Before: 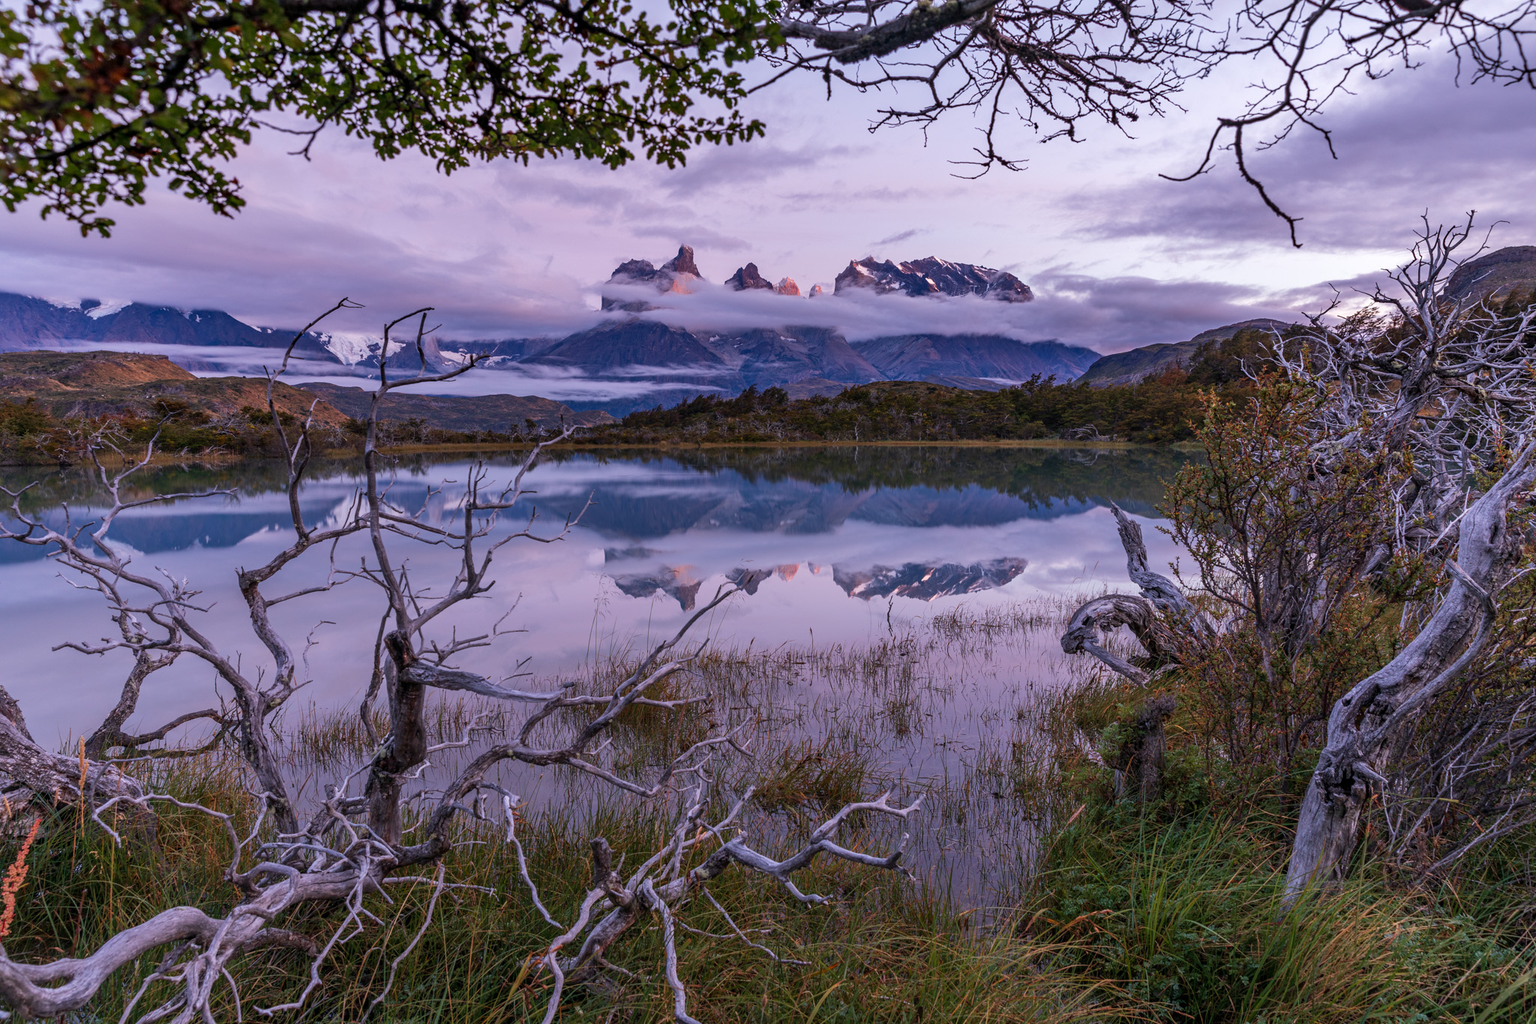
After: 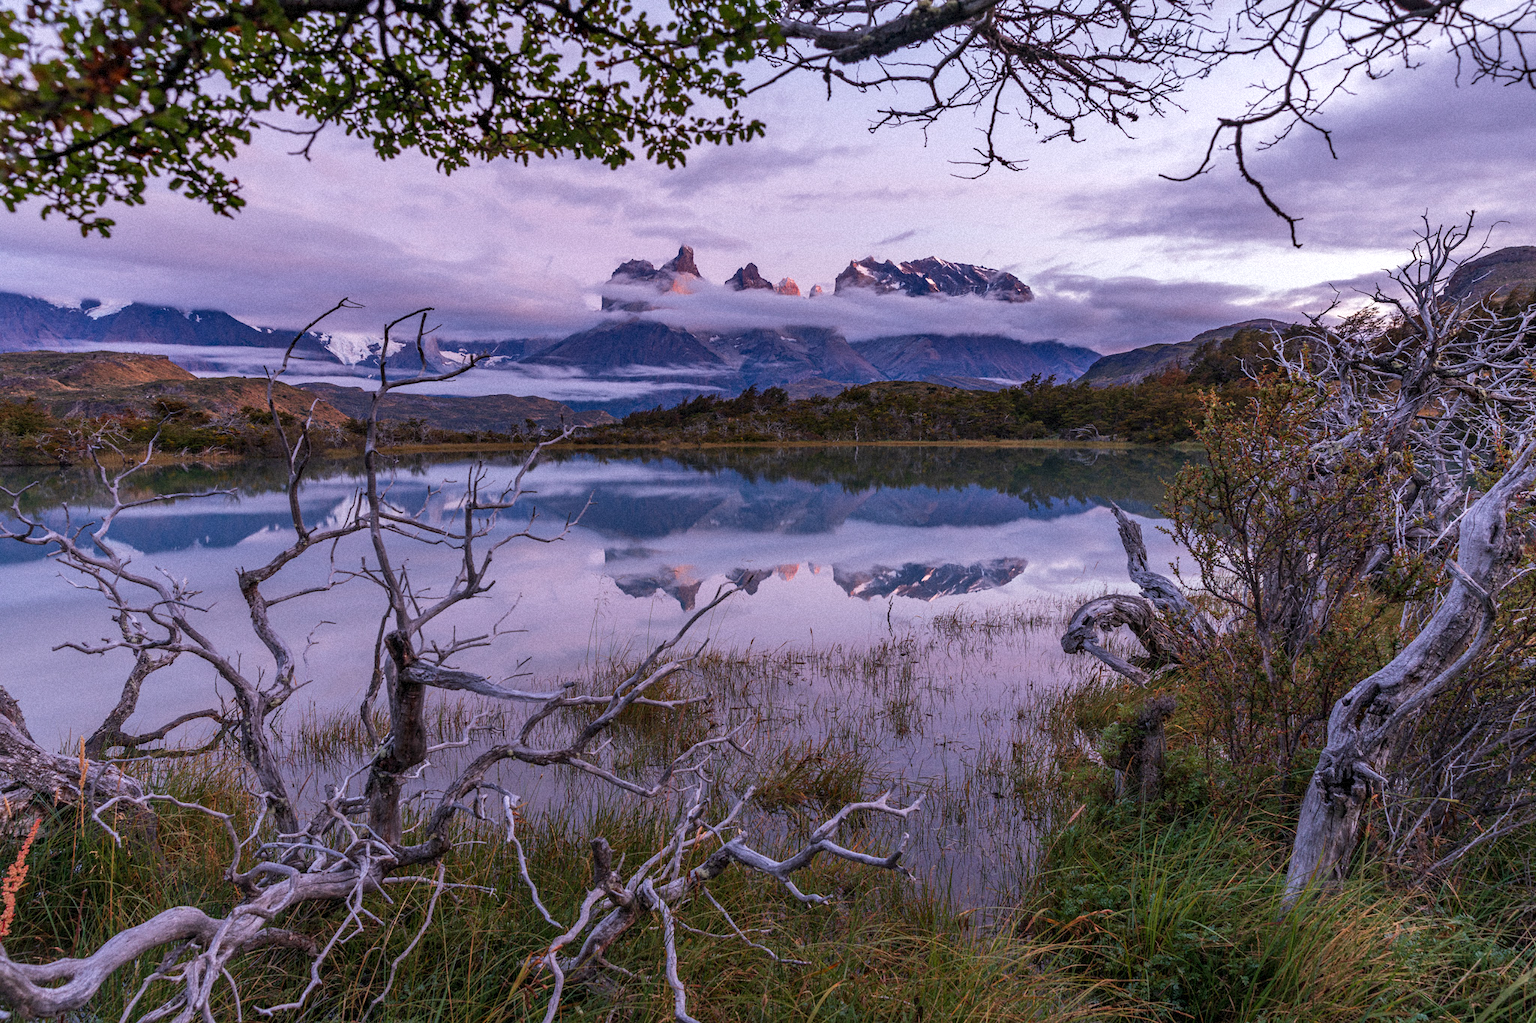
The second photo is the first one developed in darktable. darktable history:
grain: mid-tones bias 0%
exposure: exposure 0.081 EV, compensate highlight preservation false
